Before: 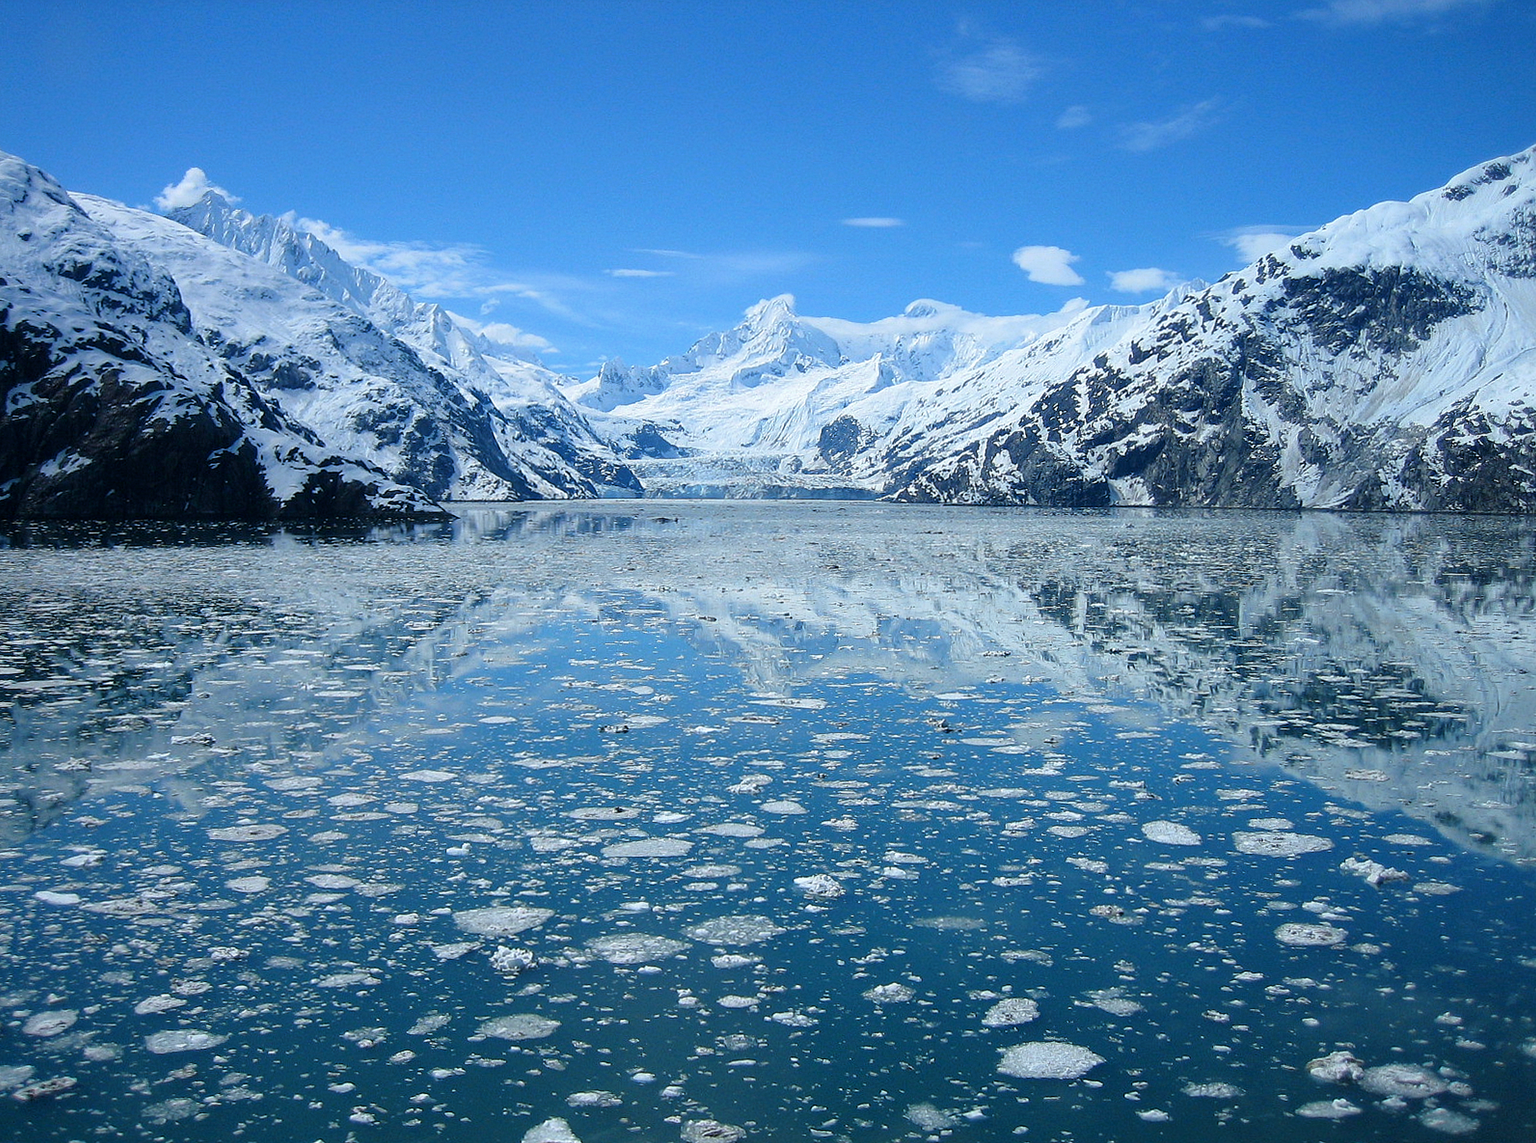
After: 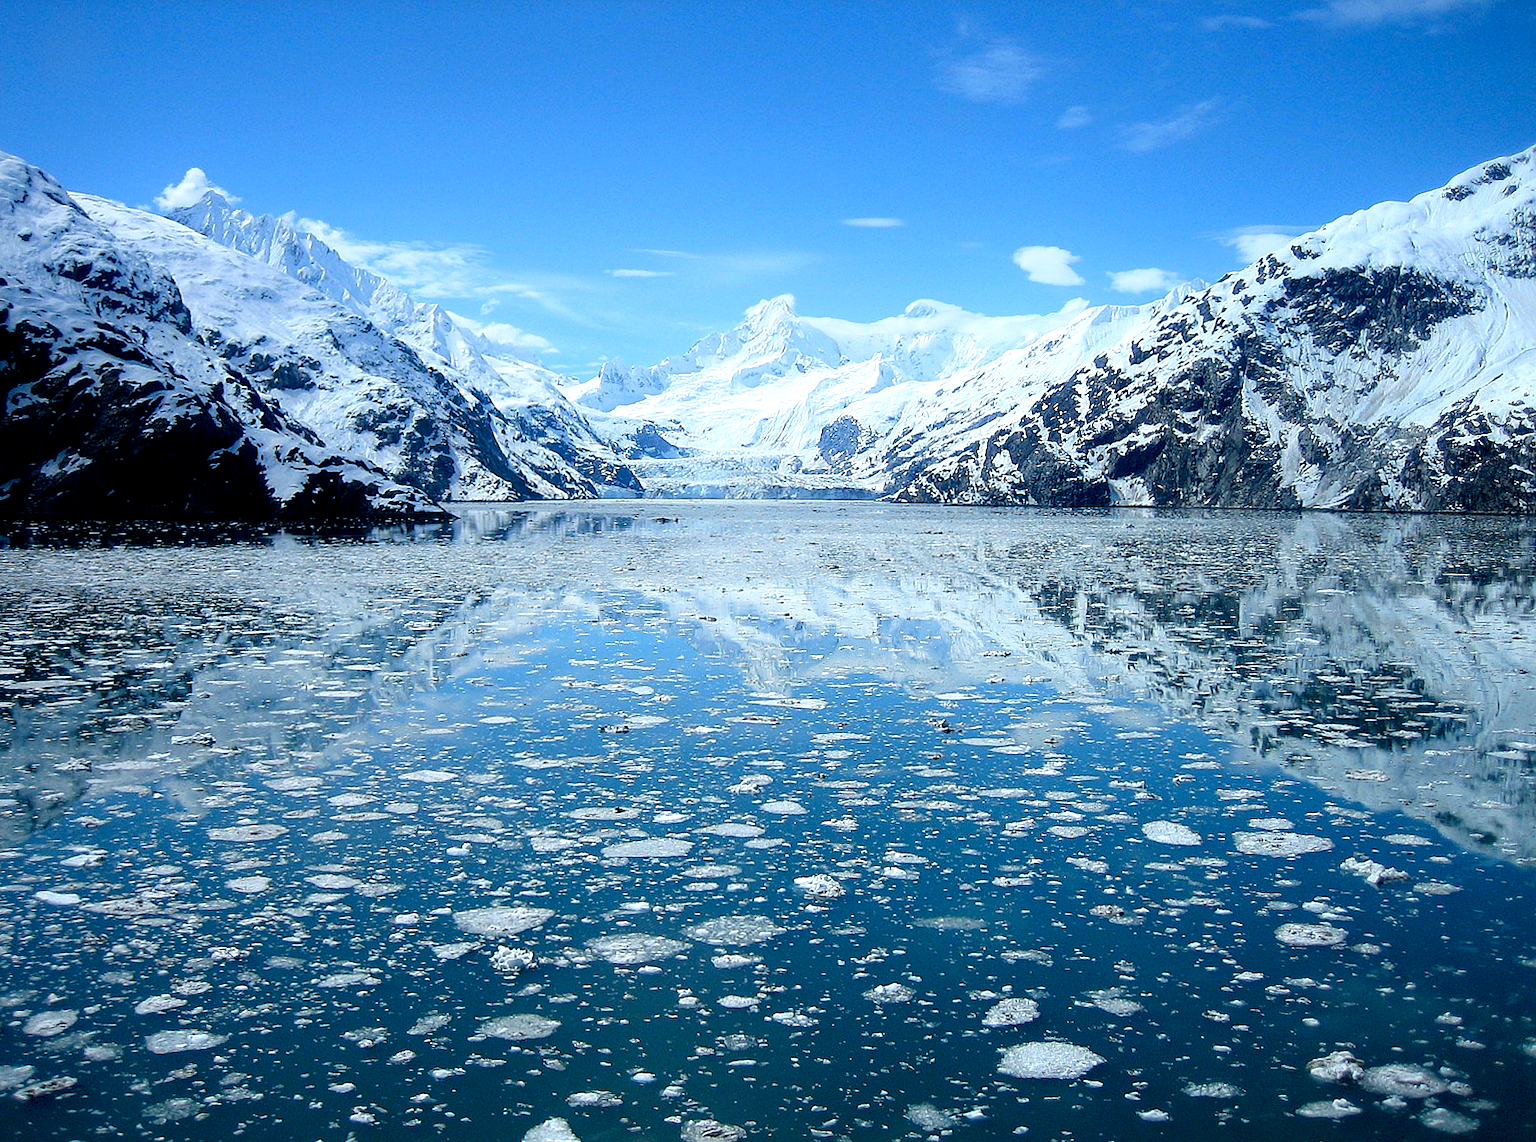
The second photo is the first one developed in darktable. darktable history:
shadows and highlights: shadows -23.08, highlights 46.15, soften with gaussian
sharpen: amount 0.2
tone equalizer: -8 EV -0.417 EV, -7 EV -0.389 EV, -6 EV -0.333 EV, -5 EV -0.222 EV, -3 EV 0.222 EV, -2 EV 0.333 EV, -1 EV 0.389 EV, +0 EV 0.417 EV, edges refinement/feathering 500, mask exposure compensation -1.57 EV, preserve details no
exposure: black level correction 0.012, compensate highlight preservation false
